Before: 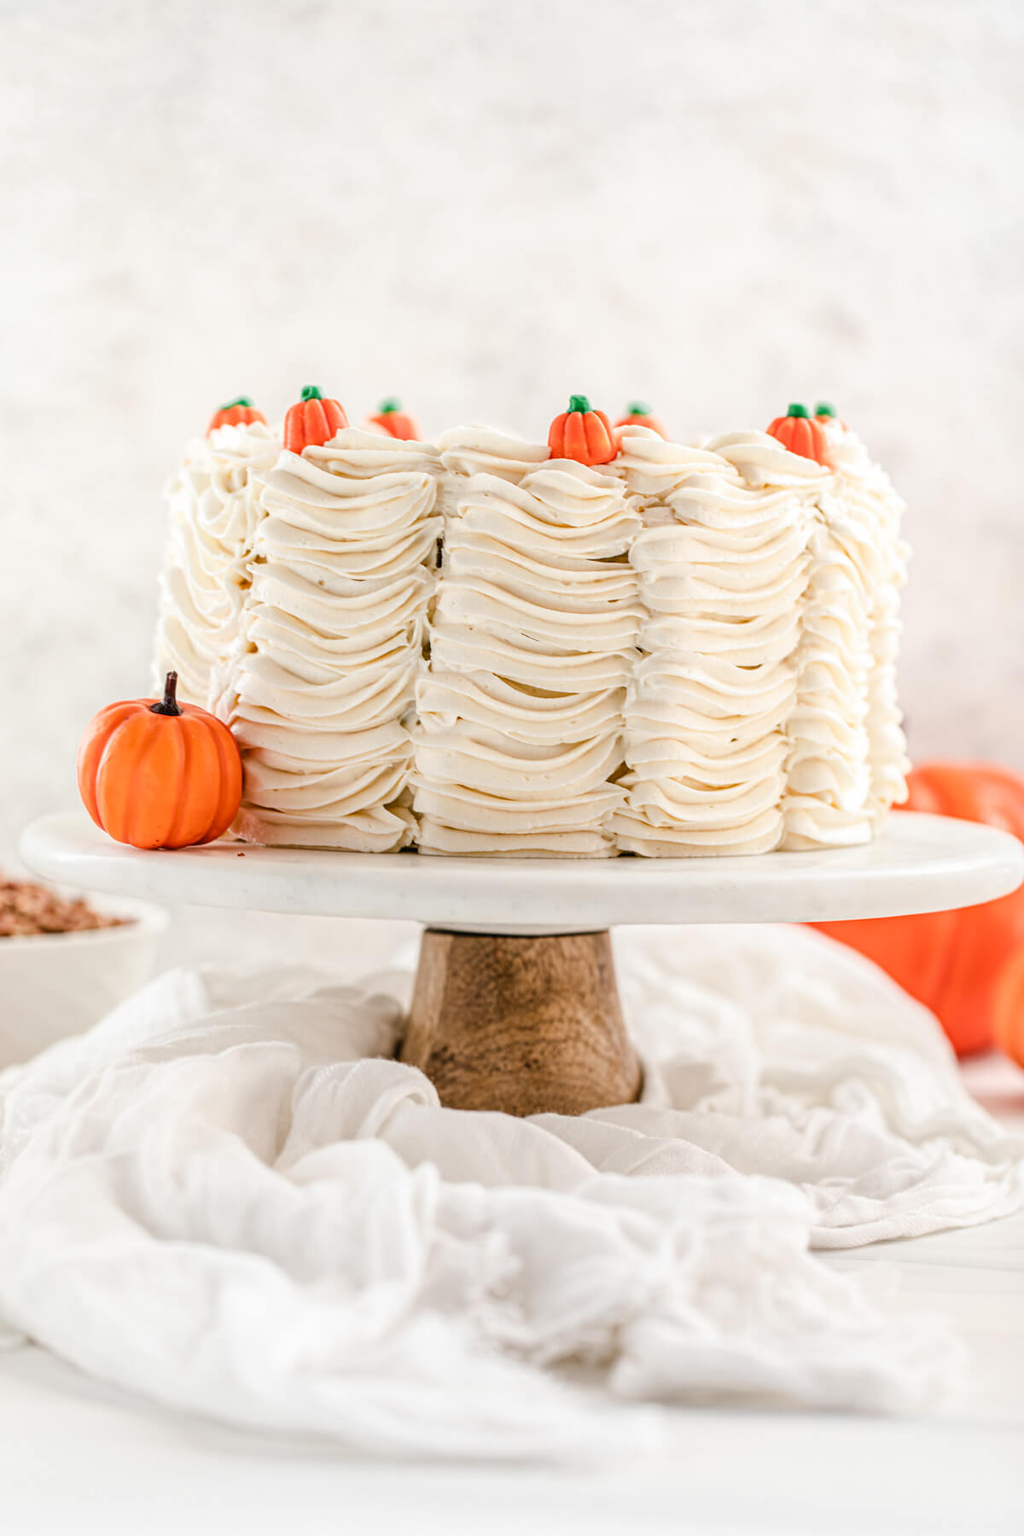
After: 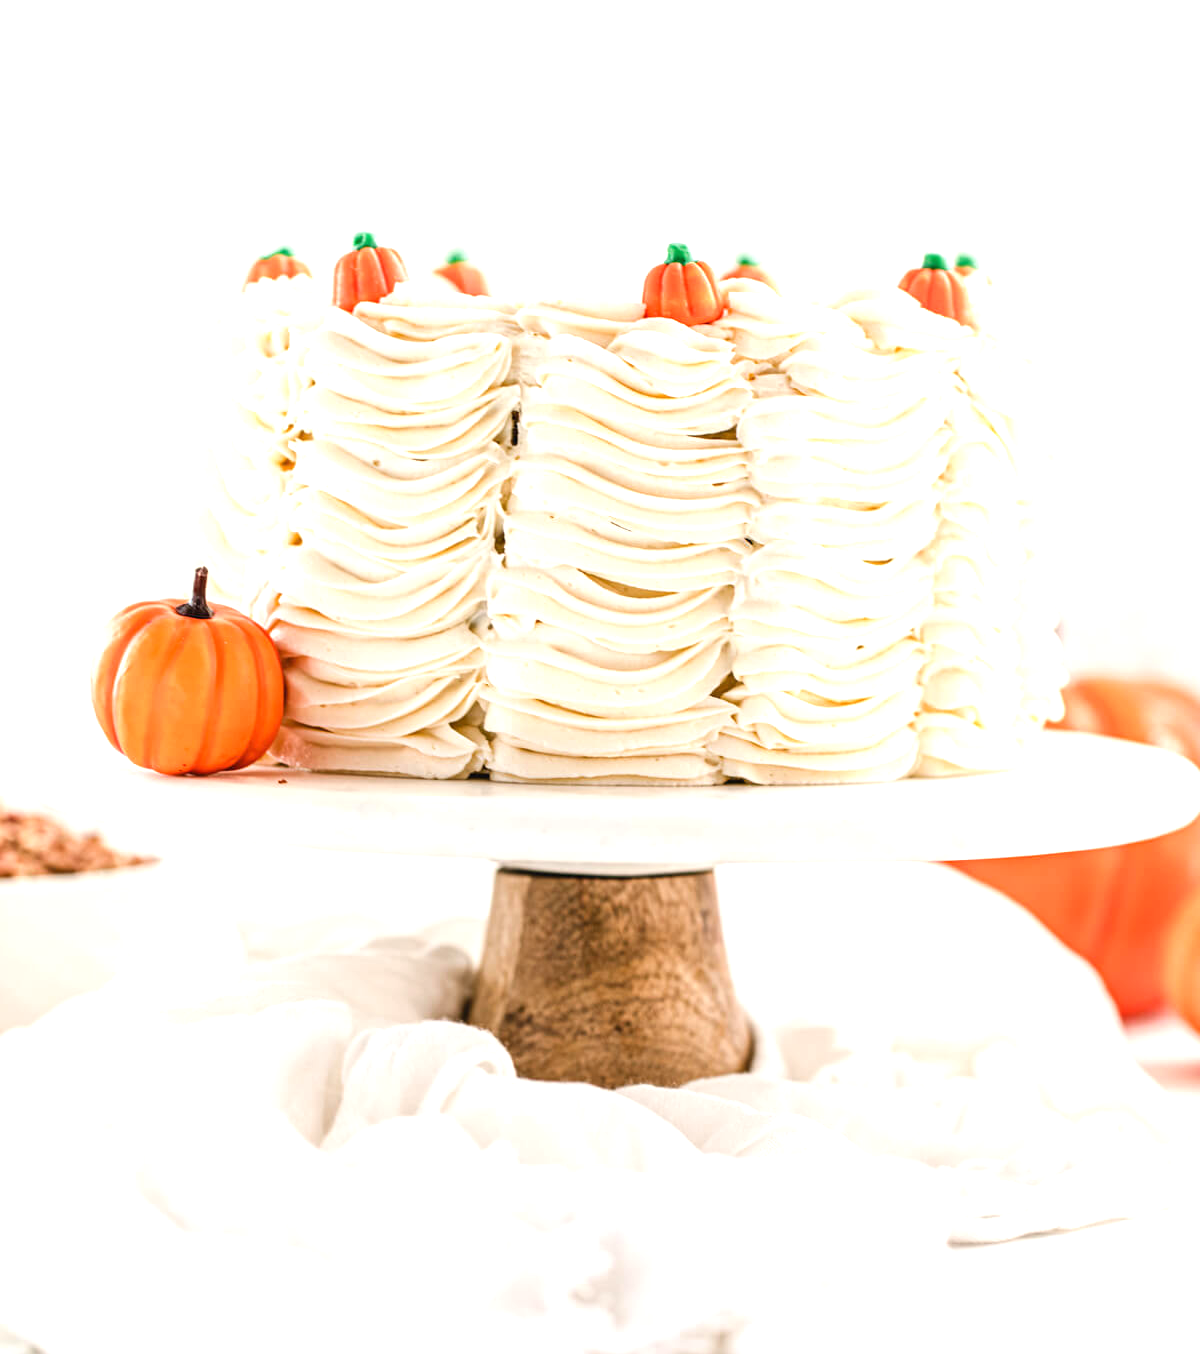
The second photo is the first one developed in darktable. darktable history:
exposure: black level correction 0, exposure 0.691 EV, compensate exposure bias true, compensate highlight preservation false
crop and rotate: top 12.259%, bottom 12.487%
